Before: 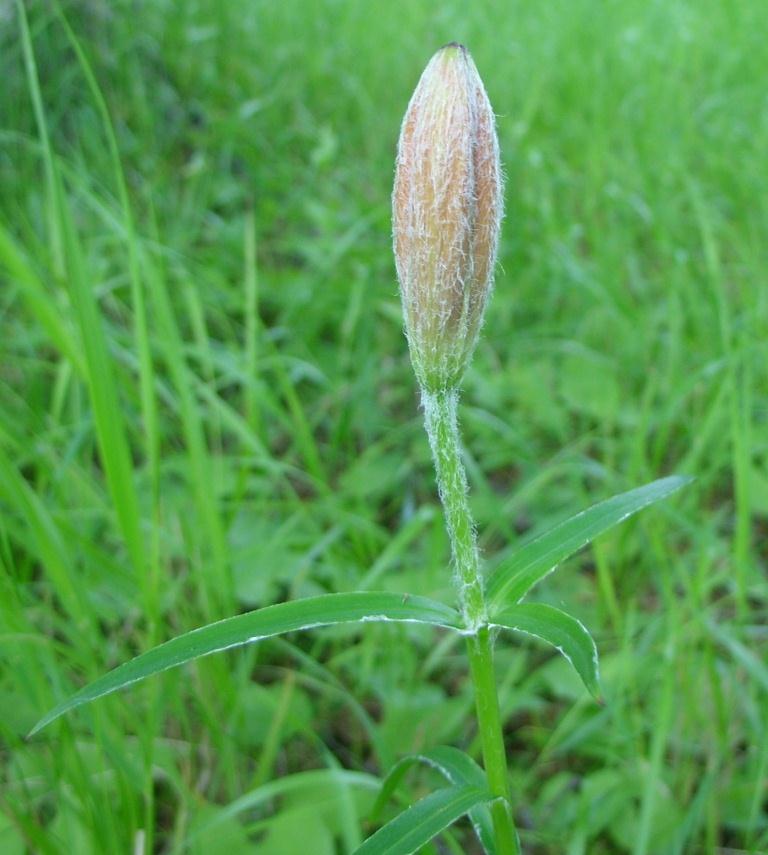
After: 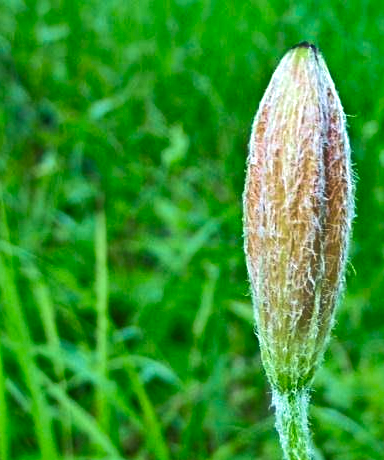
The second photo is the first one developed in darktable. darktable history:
tone curve: curves: ch0 [(0.021, 0) (0.104, 0.052) (0.496, 0.526) (0.737, 0.783) (1, 1)], color space Lab, linked channels, preserve colors none
velvia: strength 24.97%
shadows and highlights: shadows 19.73, highlights -83.93, soften with gaussian
crop: left 19.424%, right 30.454%, bottom 46.152%
local contrast: mode bilateral grid, contrast 19, coarseness 50, detail 120%, midtone range 0.2
exposure: black level correction 0.001, exposure 0.194 EV, compensate highlight preservation false
contrast equalizer: y [[0.5, 0.501, 0.525, 0.597, 0.58, 0.514], [0.5 ×6], [0.5 ×6], [0 ×6], [0 ×6]]
color balance rgb: power › luminance 0.938%, power › chroma 0.404%, power › hue 34.85°, highlights gain › chroma 0.15%, highlights gain › hue 332.55°, linear chroma grading › global chroma 14.584%, perceptual saturation grading › global saturation 1.352%, perceptual saturation grading › highlights -1.077%, perceptual saturation grading › mid-tones 3.365%, perceptual saturation grading › shadows 8.395%, global vibrance 20%
